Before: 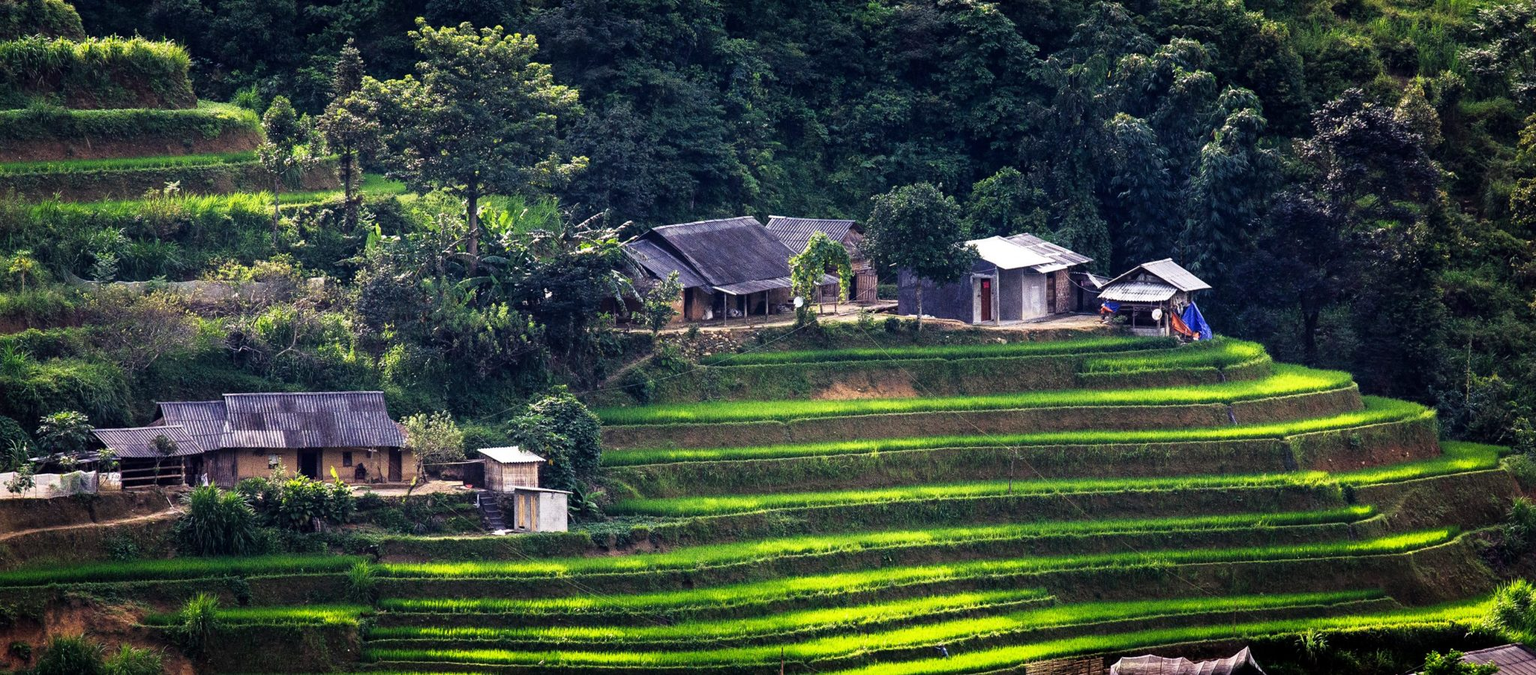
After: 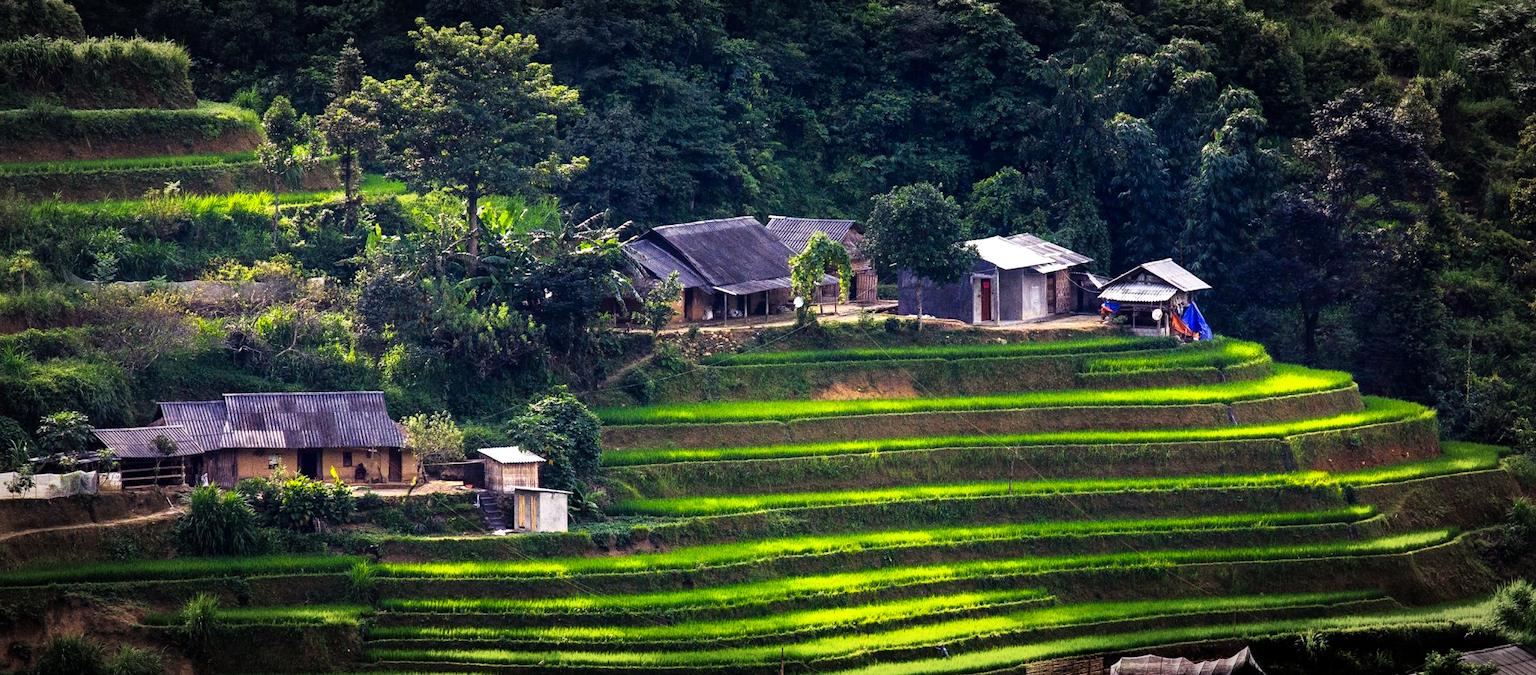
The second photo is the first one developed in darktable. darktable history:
vignetting: automatic ratio true
color balance rgb: power › chroma 0.679%, power › hue 60°, linear chroma grading › global chroma 22.652%, perceptual saturation grading › global saturation 0.748%, global vibrance 11.615%, contrast 5.003%
